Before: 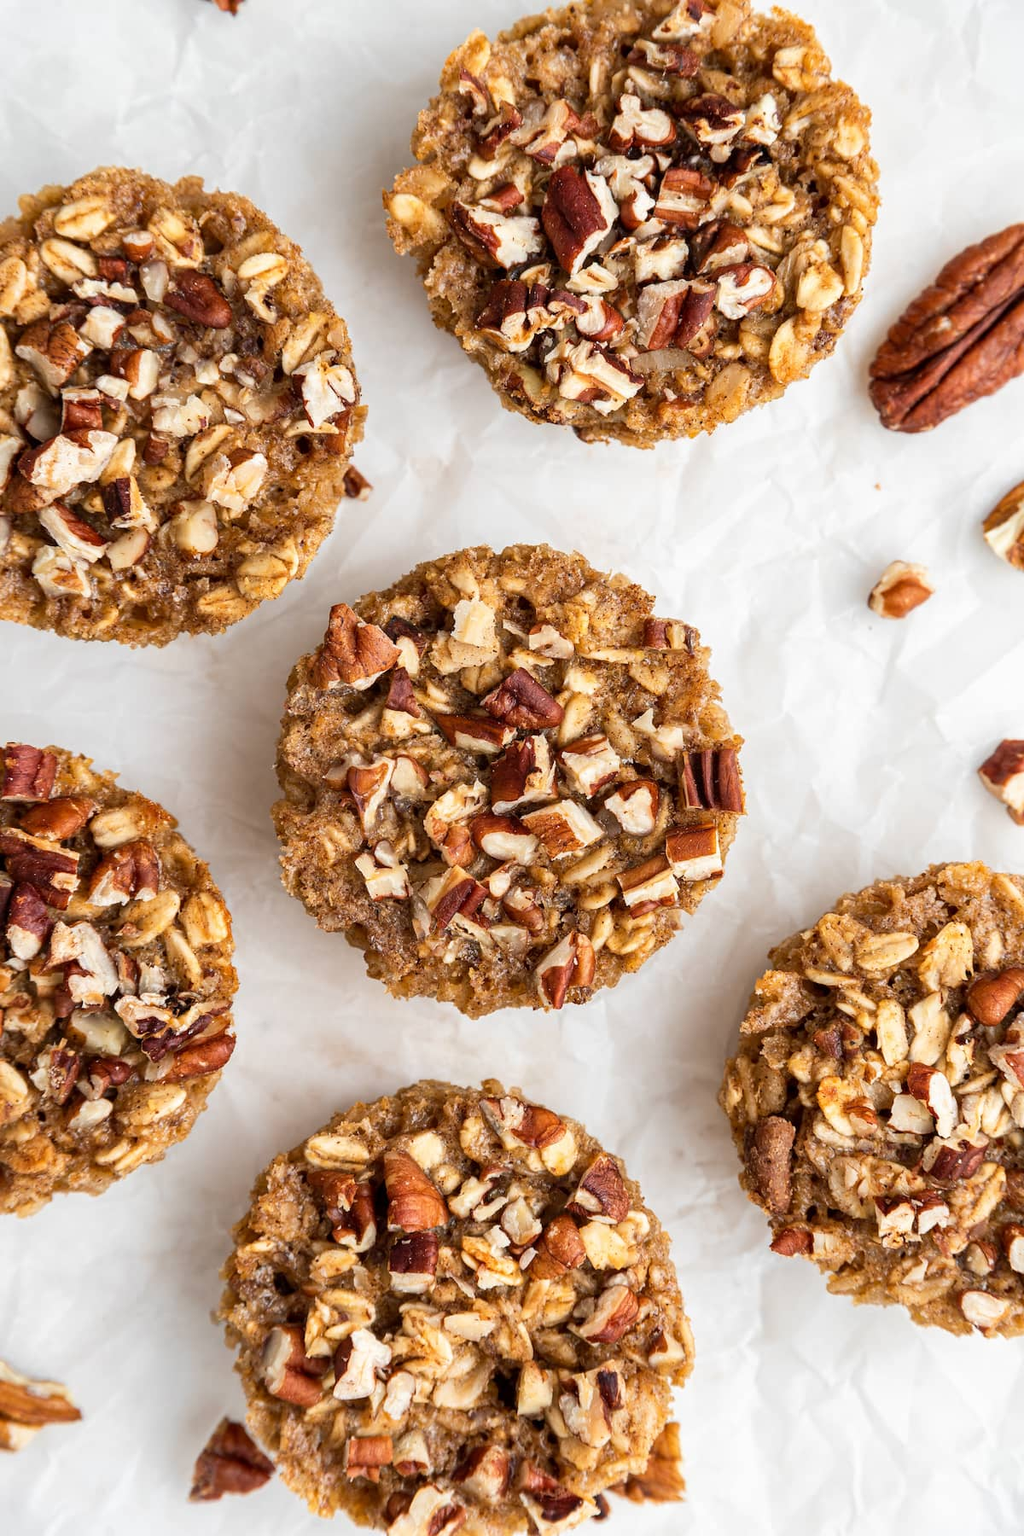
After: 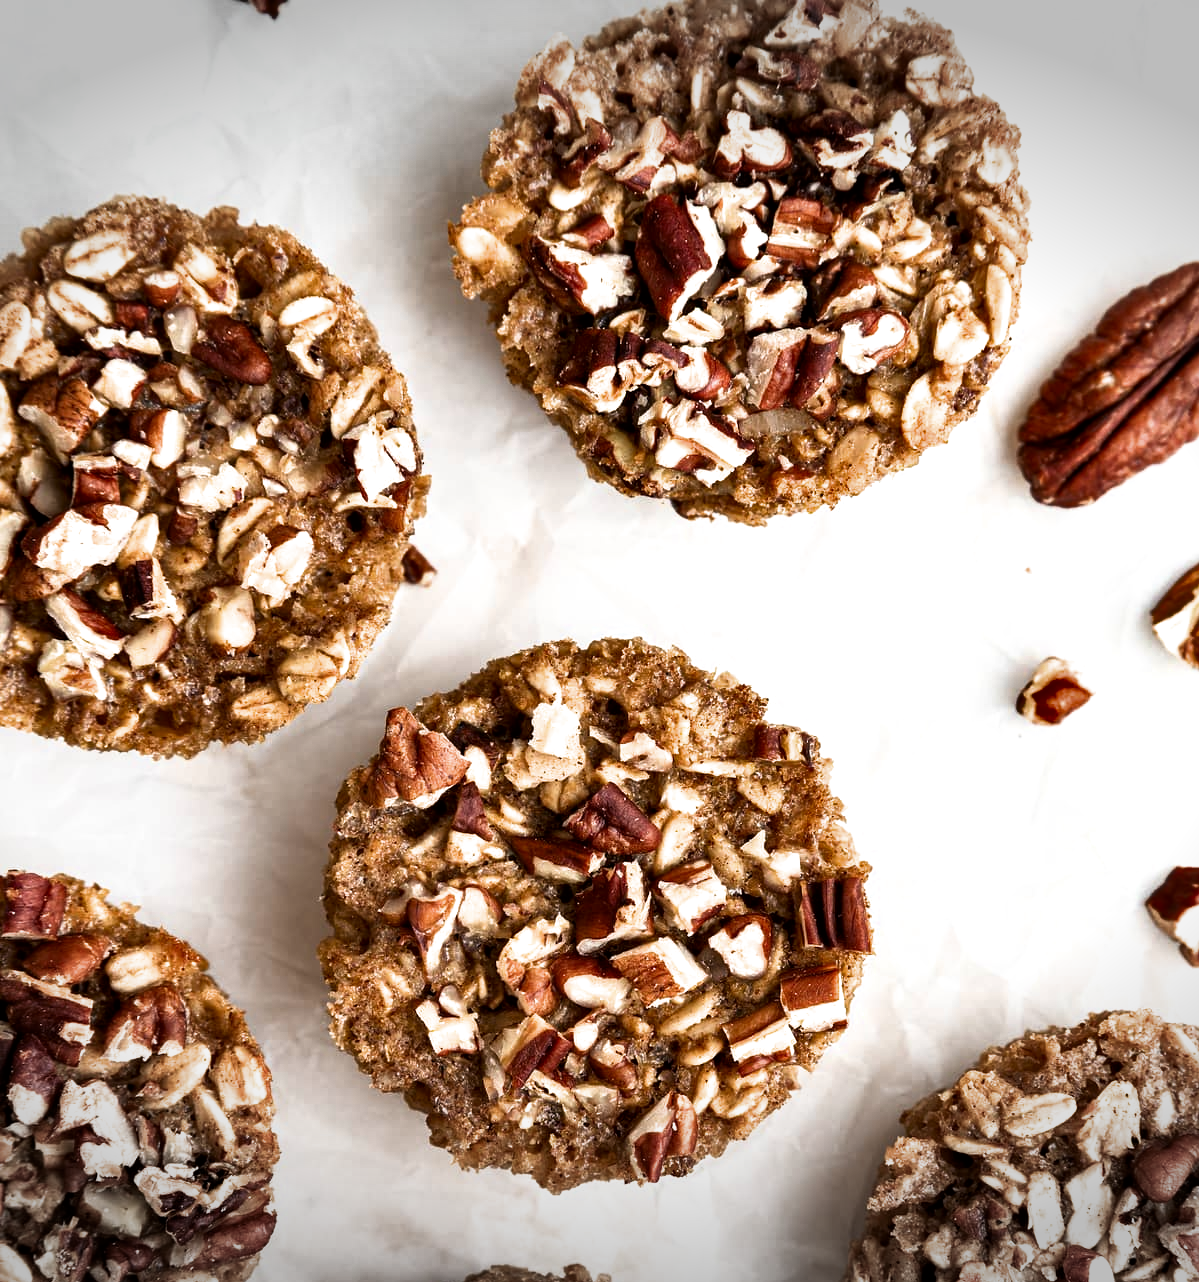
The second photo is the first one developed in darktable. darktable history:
vignetting: fall-off start 100.8%, width/height ratio 1.31
shadows and highlights: soften with gaussian
crop: right 0.001%, bottom 28.73%
filmic rgb: black relative exposure -8.03 EV, white relative exposure 2.19 EV, hardness 7.02, color science v6 (2022)
contrast brightness saturation: brightness -0.09
